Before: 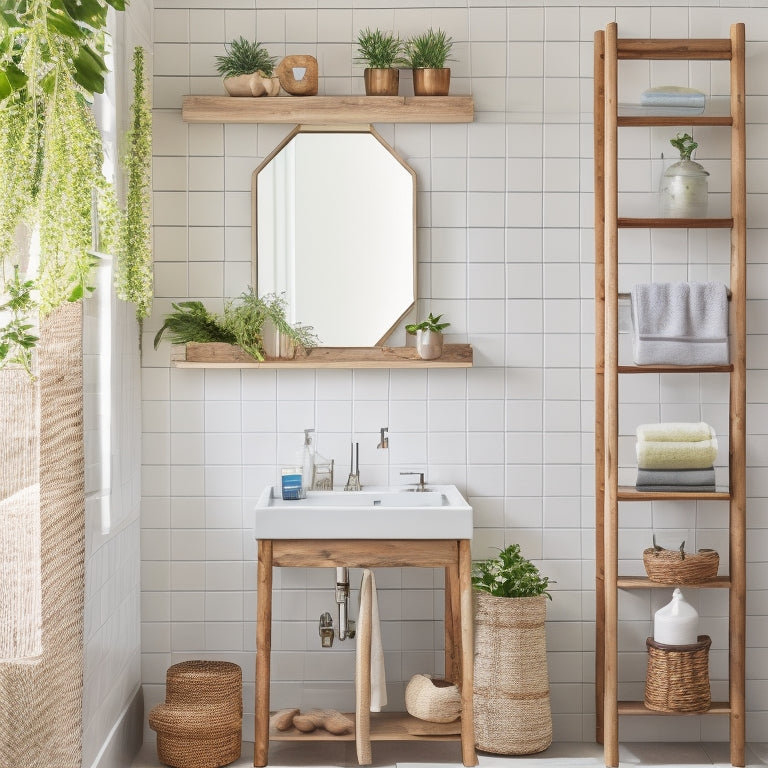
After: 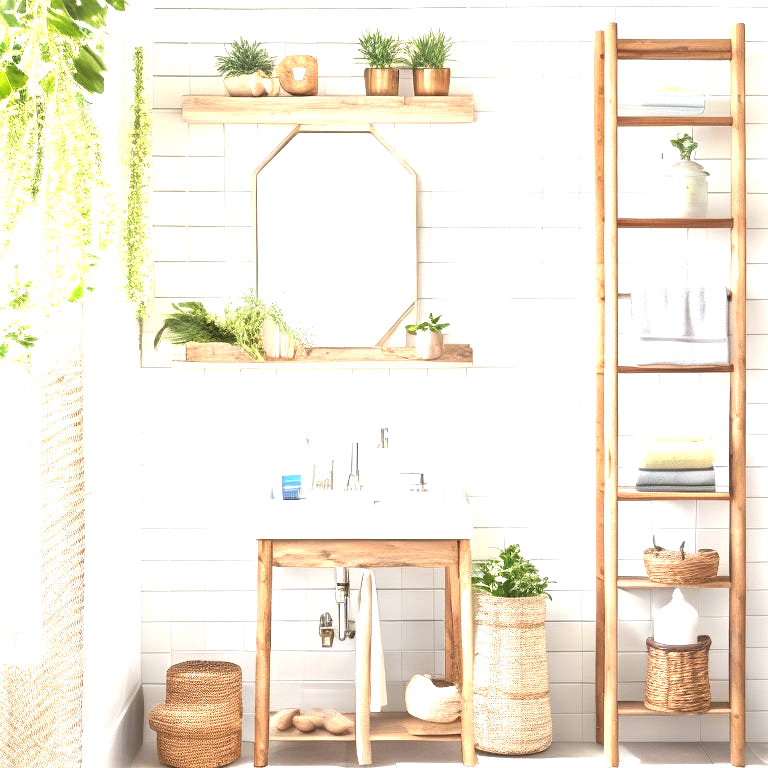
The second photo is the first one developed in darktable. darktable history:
exposure: black level correction 0, exposure 1.523 EV, compensate exposure bias true, compensate highlight preservation false
